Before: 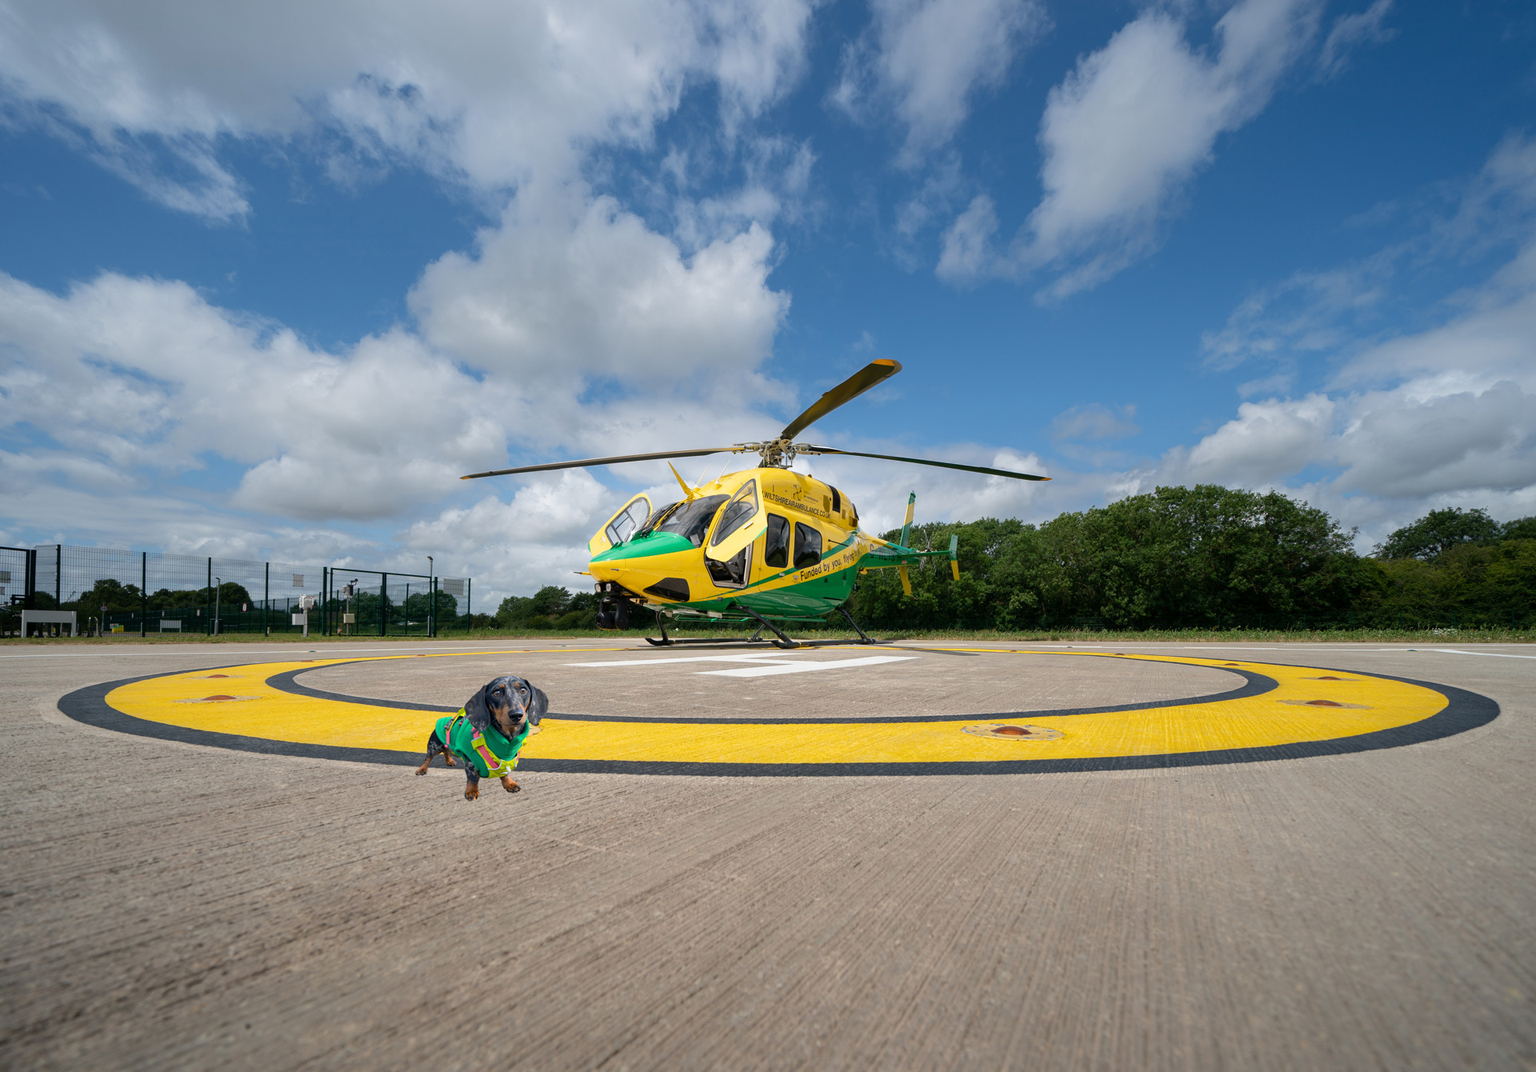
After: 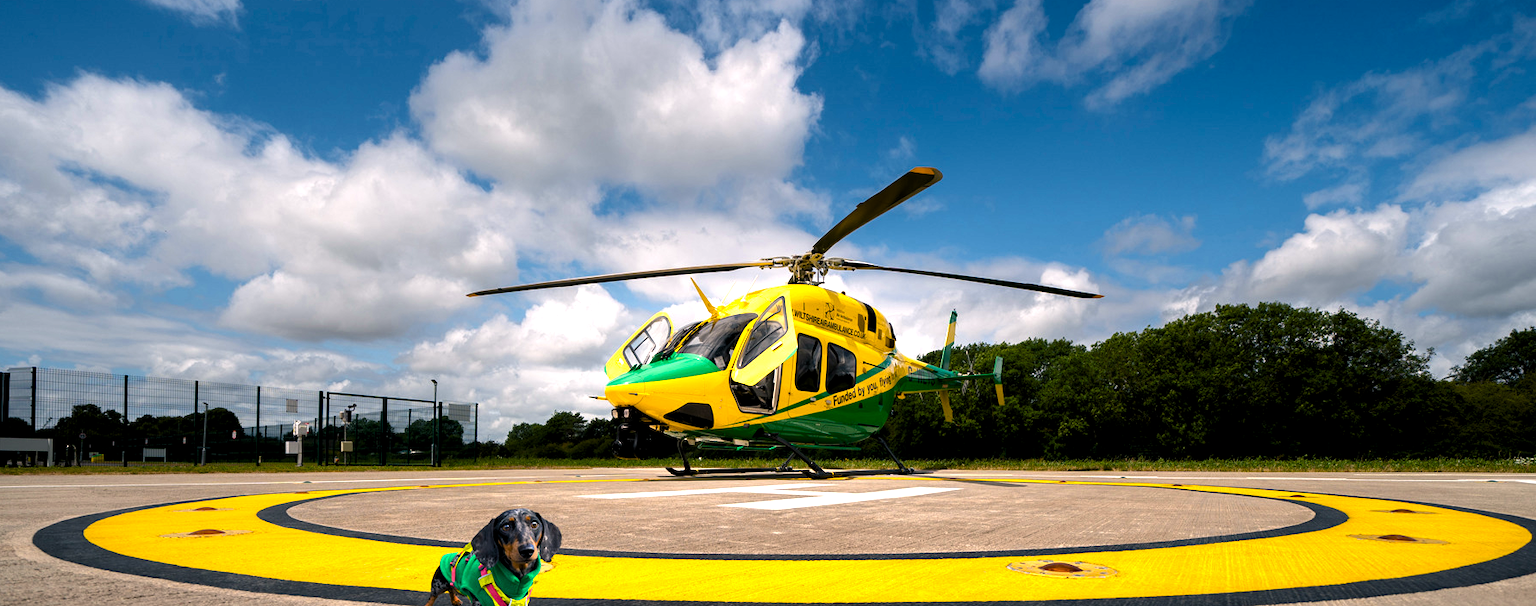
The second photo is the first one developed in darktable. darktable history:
levels: levels [0.101, 0.578, 0.953]
crop: left 1.774%, top 19.088%, right 5.391%, bottom 28.309%
color balance rgb: highlights gain › chroma 3.025%, highlights gain › hue 54.66°, perceptual saturation grading › global saturation 34.857%, perceptual saturation grading › highlights -24.744%, perceptual saturation grading › shadows 49.377%, global vibrance 30.559%
exposure: black level correction 0.001, exposure 0.499 EV, compensate highlight preservation false
